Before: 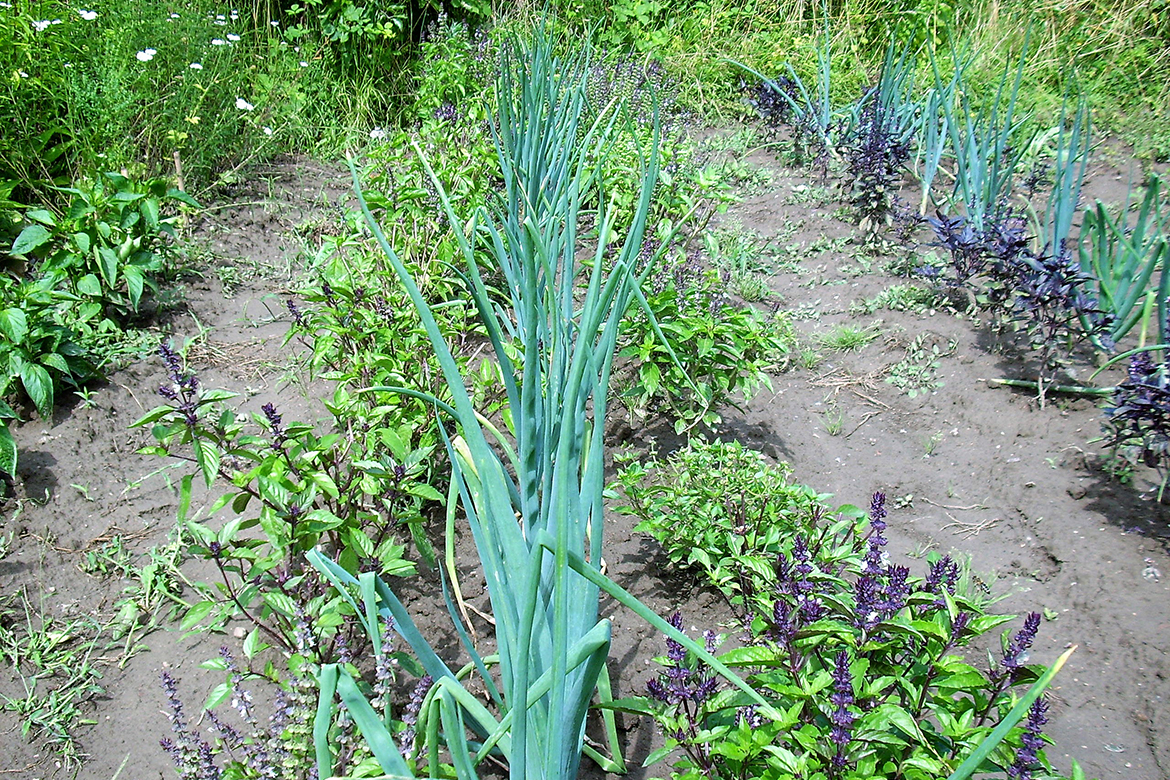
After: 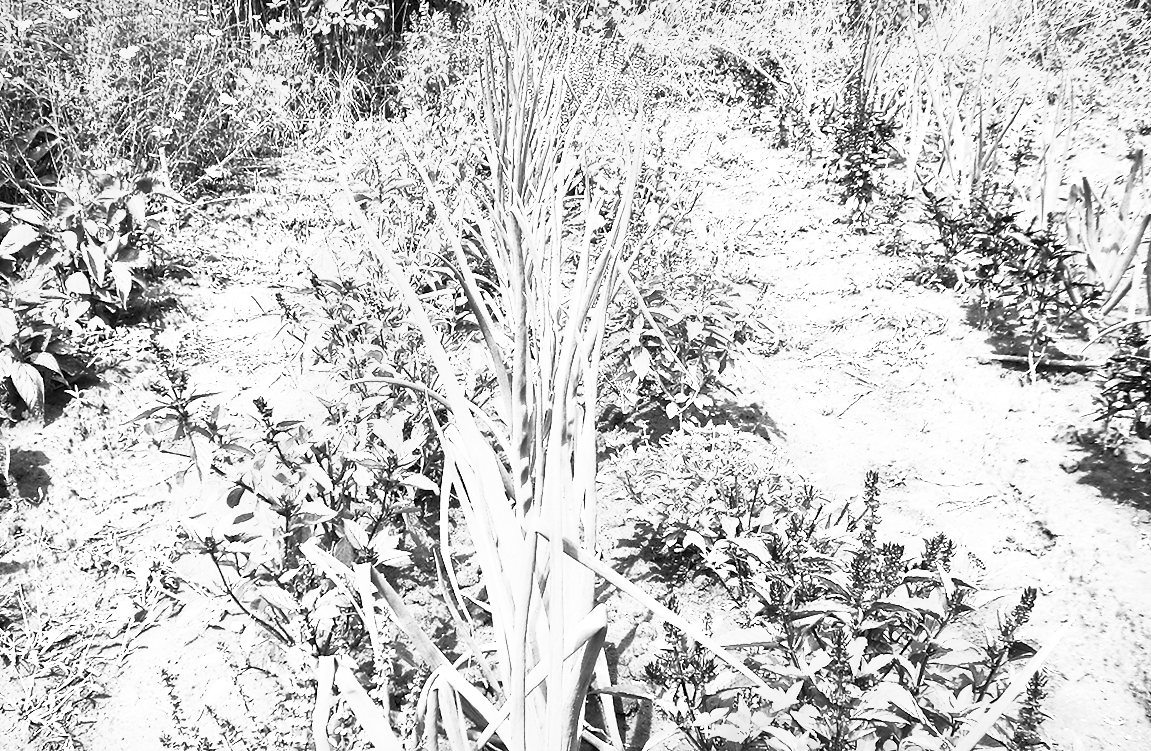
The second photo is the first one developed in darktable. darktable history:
monochrome: on, module defaults
local contrast: mode bilateral grid, contrast 20, coarseness 50, detail 148%, midtone range 0.2
contrast brightness saturation: contrast 1, brightness 1, saturation 1
rotate and perspective: rotation -1.42°, crop left 0.016, crop right 0.984, crop top 0.035, crop bottom 0.965
